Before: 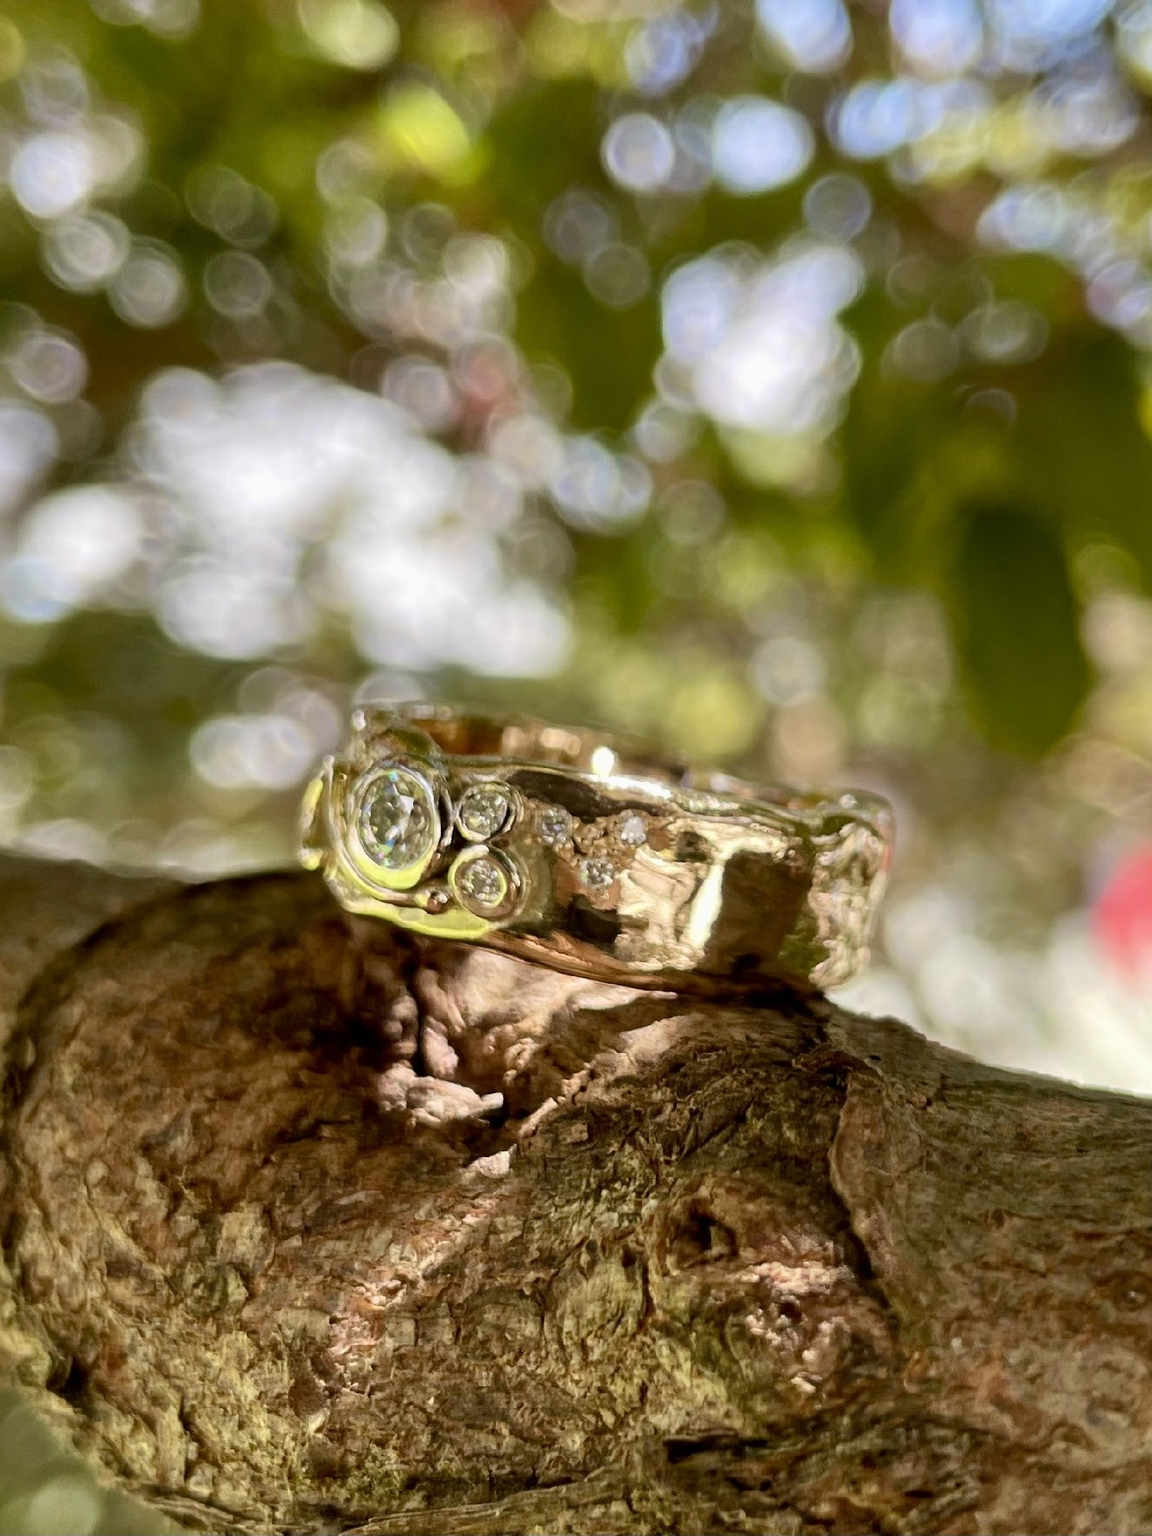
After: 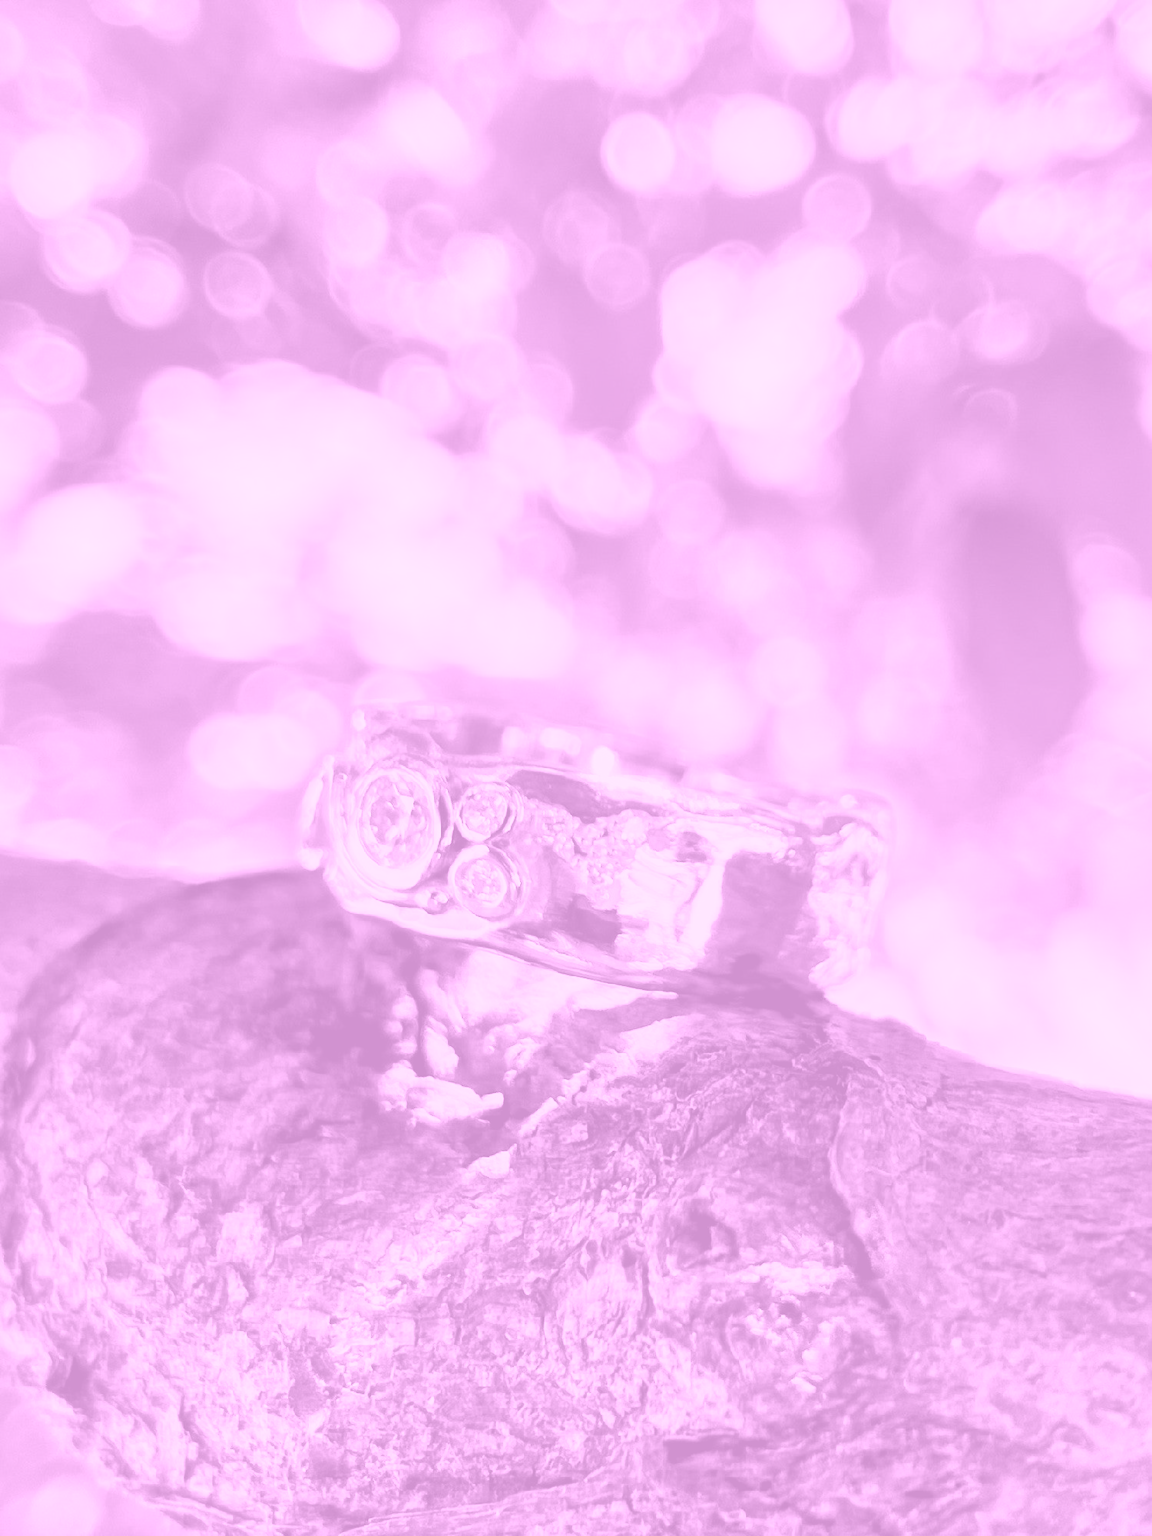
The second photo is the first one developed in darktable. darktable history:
local contrast: mode bilateral grid, contrast 20, coarseness 50, detail 130%, midtone range 0.2
colorize: hue 331.2°, saturation 75%, source mix 30.28%, lightness 70.52%, version 1
contrast brightness saturation: contrast 0.2, brightness 0.15, saturation 0.14
